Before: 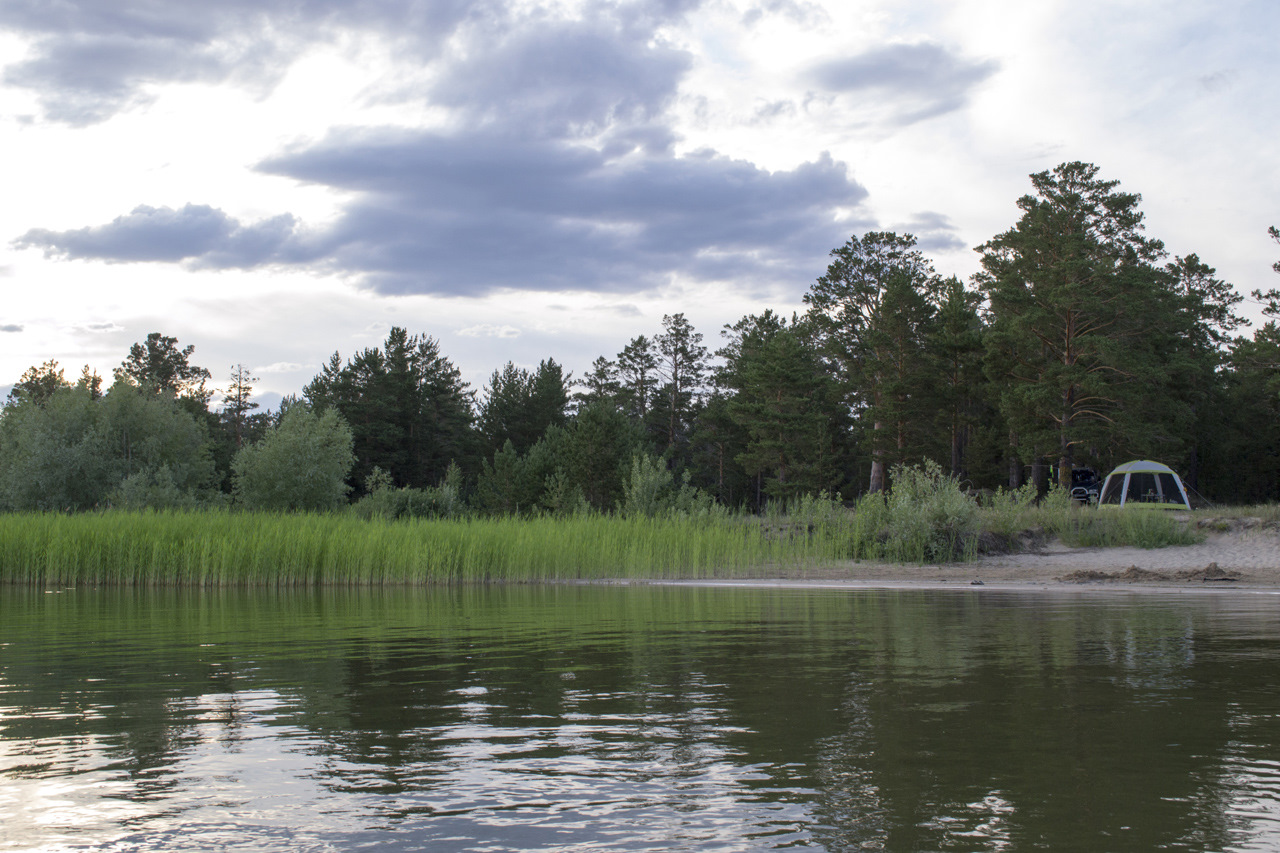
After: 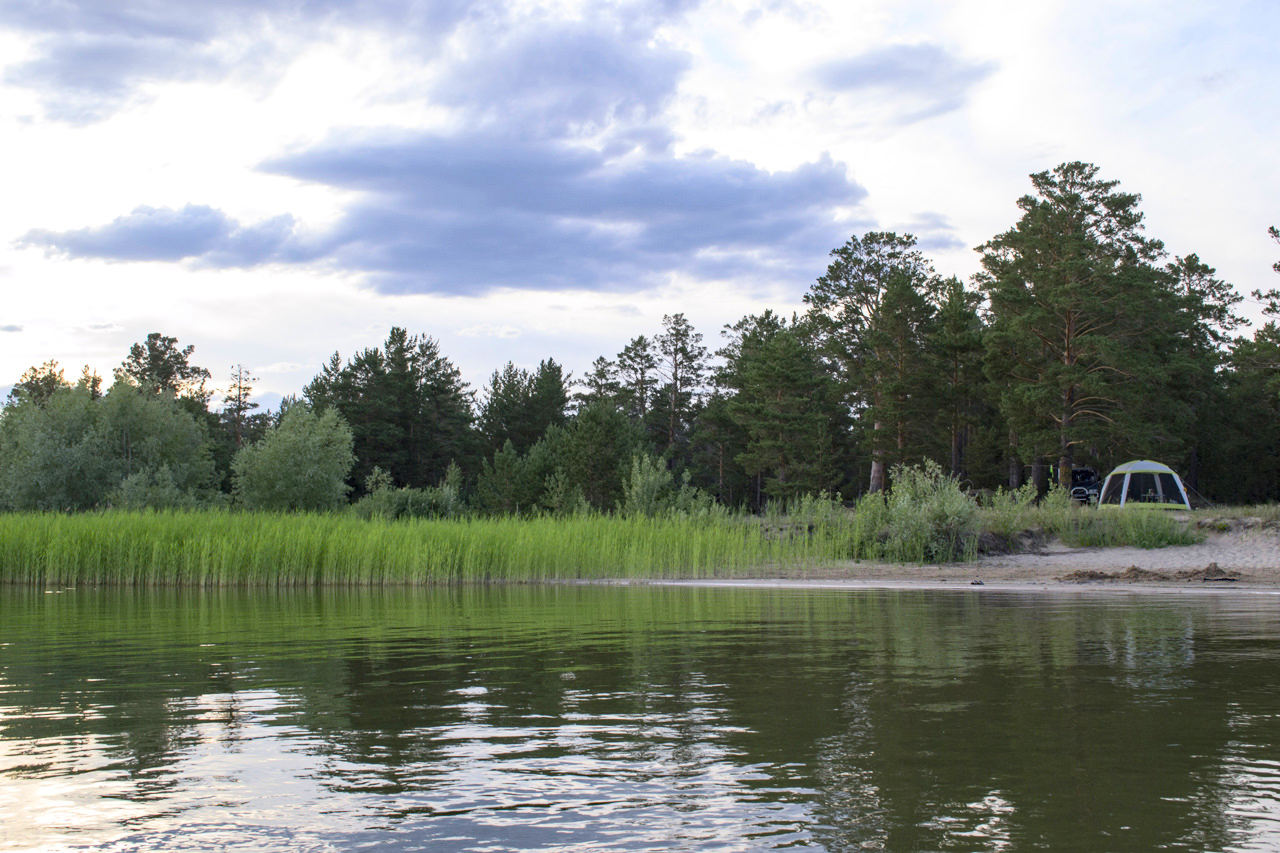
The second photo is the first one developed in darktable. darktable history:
contrast brightness saturation: contrast 0.196, brightness 0.157, saturation 0.219
haze removal: compatibility mode true, adaptive false
